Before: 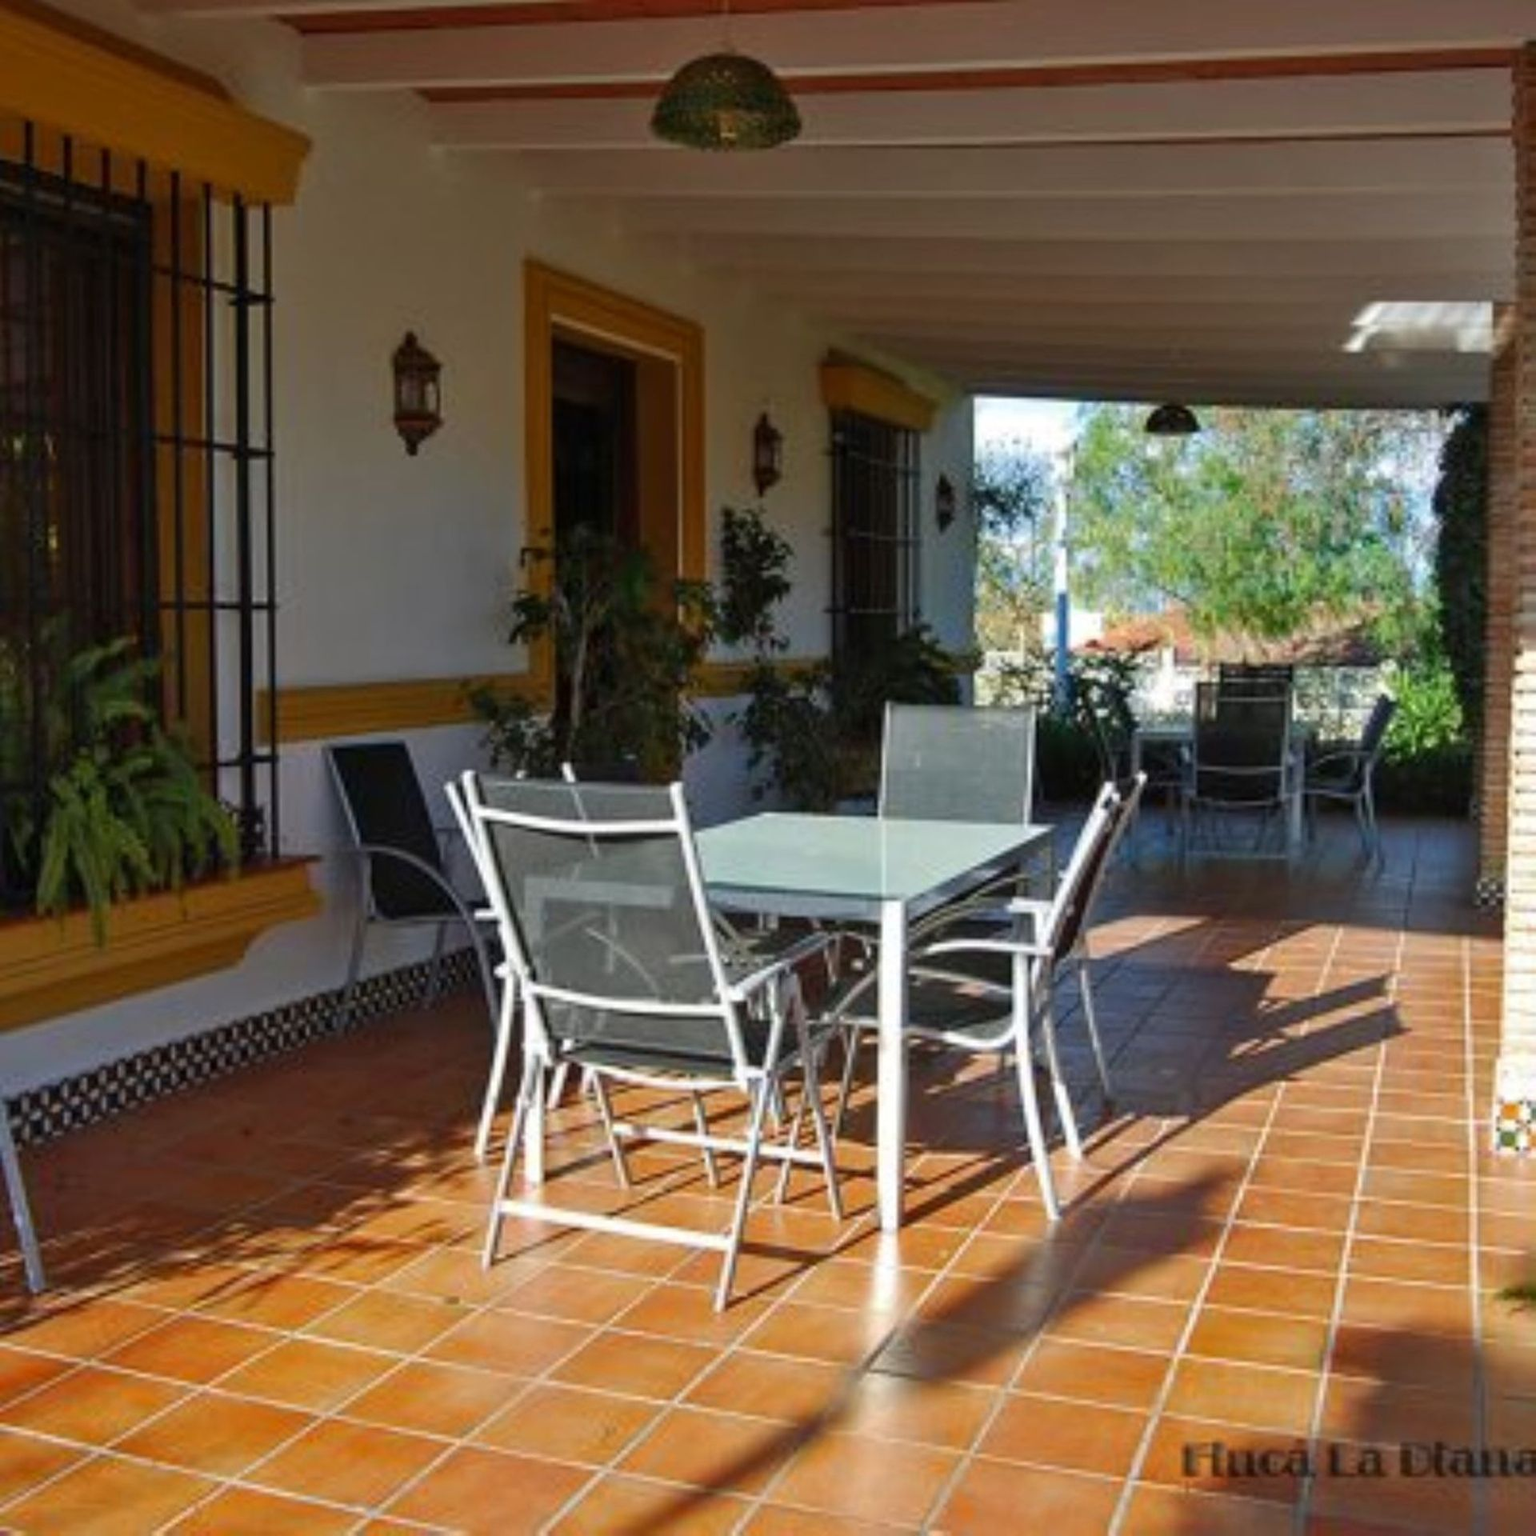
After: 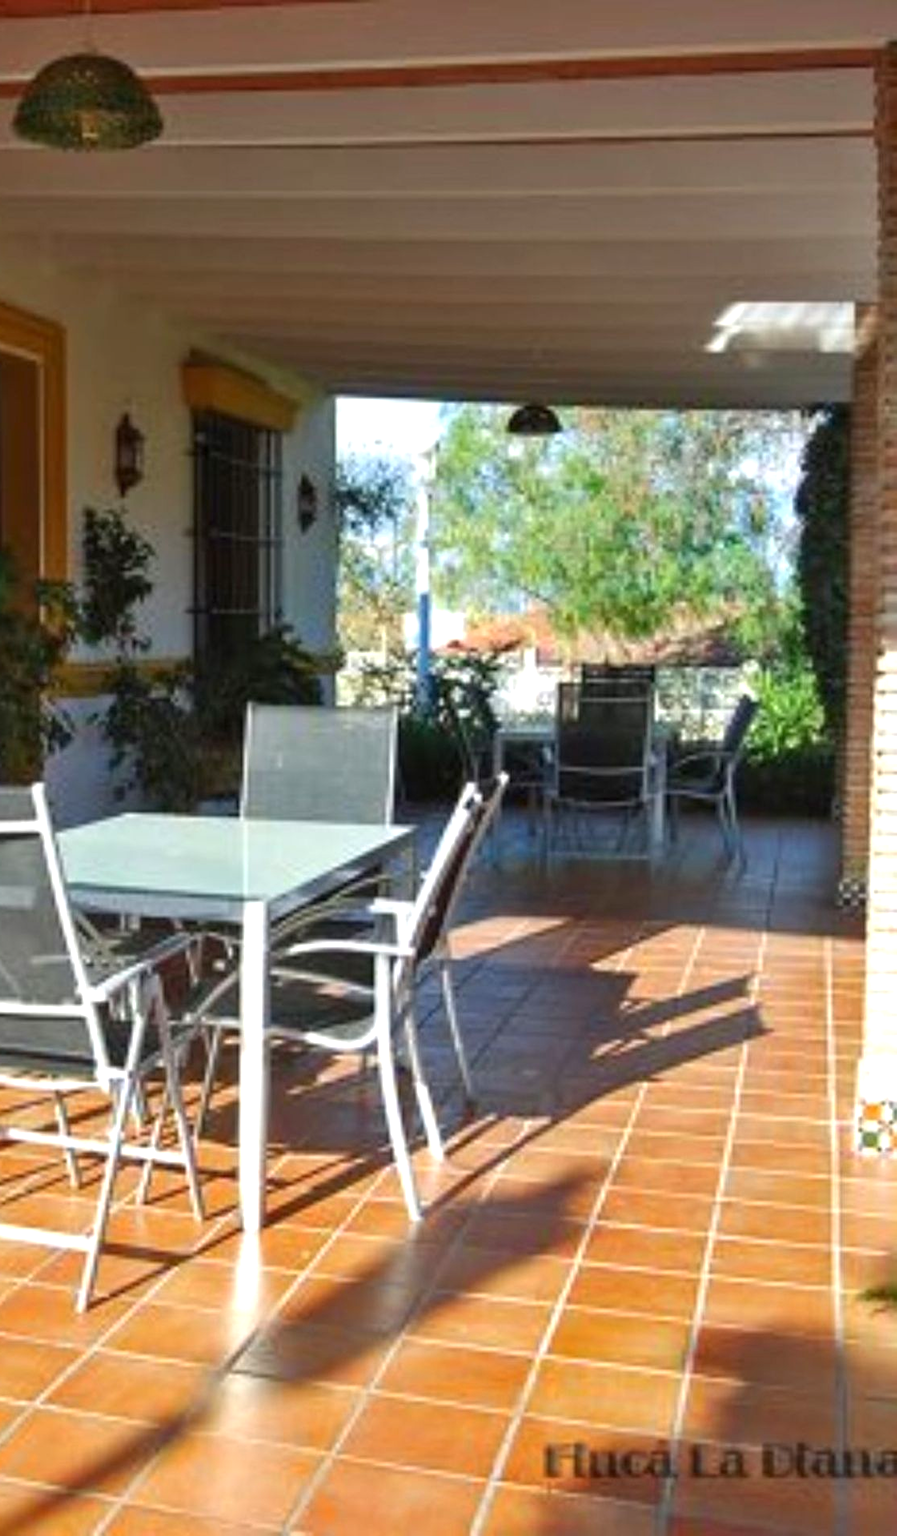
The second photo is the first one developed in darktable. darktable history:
exposure: exposure 0.496 EV, compensate highlight preservation false
levels: levels [0, 0.499, 1]
crop: left 41.563%
